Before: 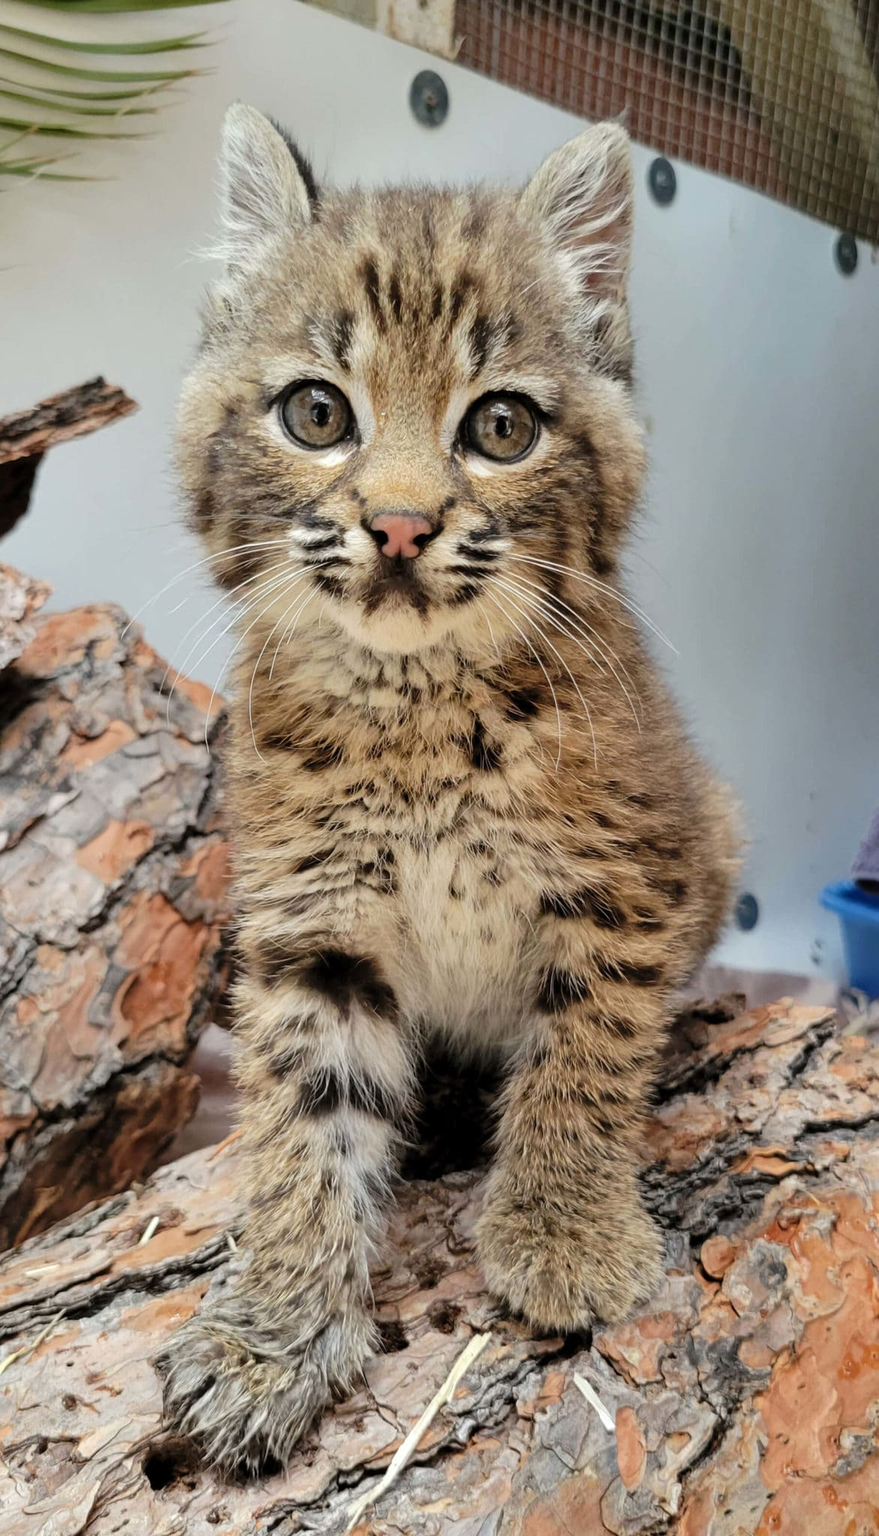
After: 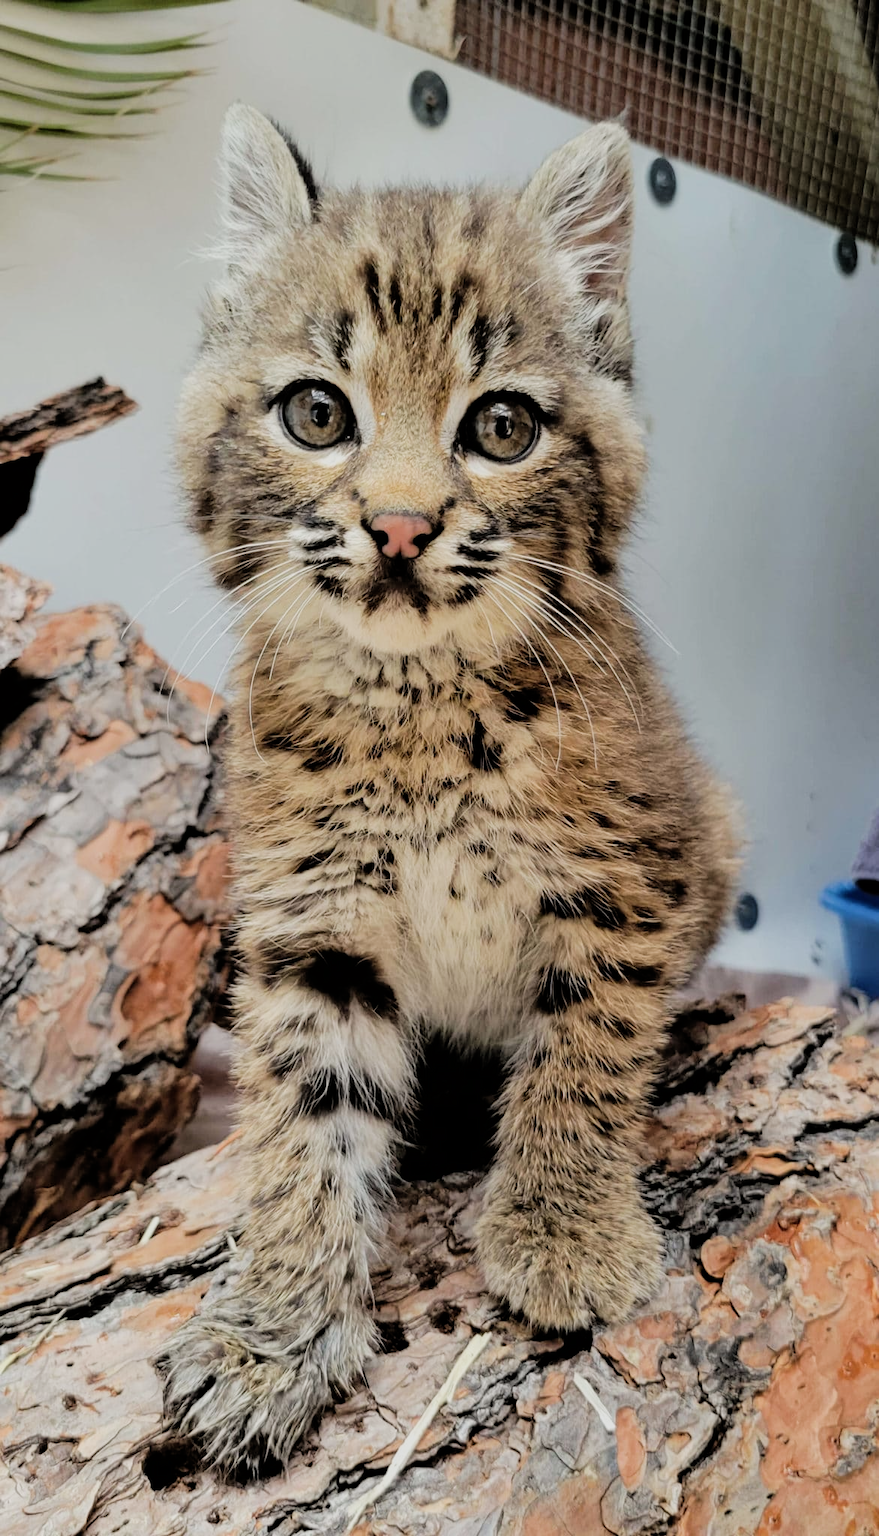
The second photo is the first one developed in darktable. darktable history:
filmic rgb: black relative exposure -5.11 EV, white relative exposure 3.99 EV, hardness 2.88, contrast 1.192, highlights saturation mix -30.87%
